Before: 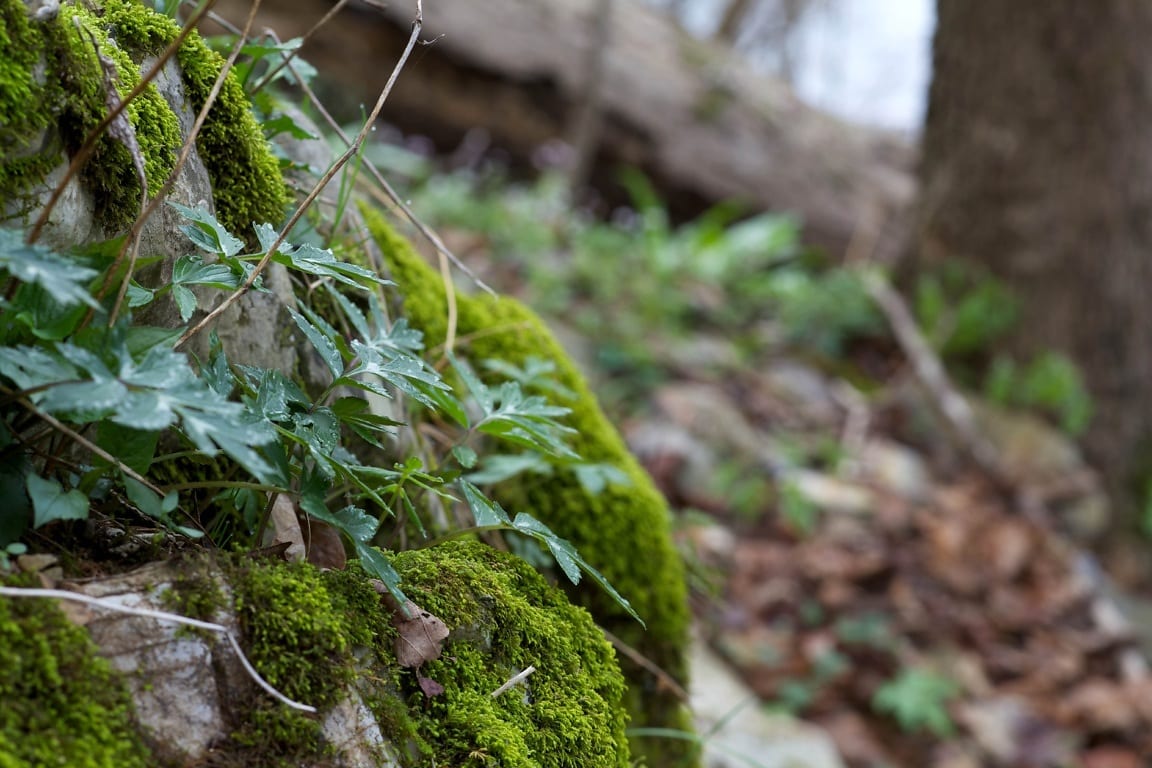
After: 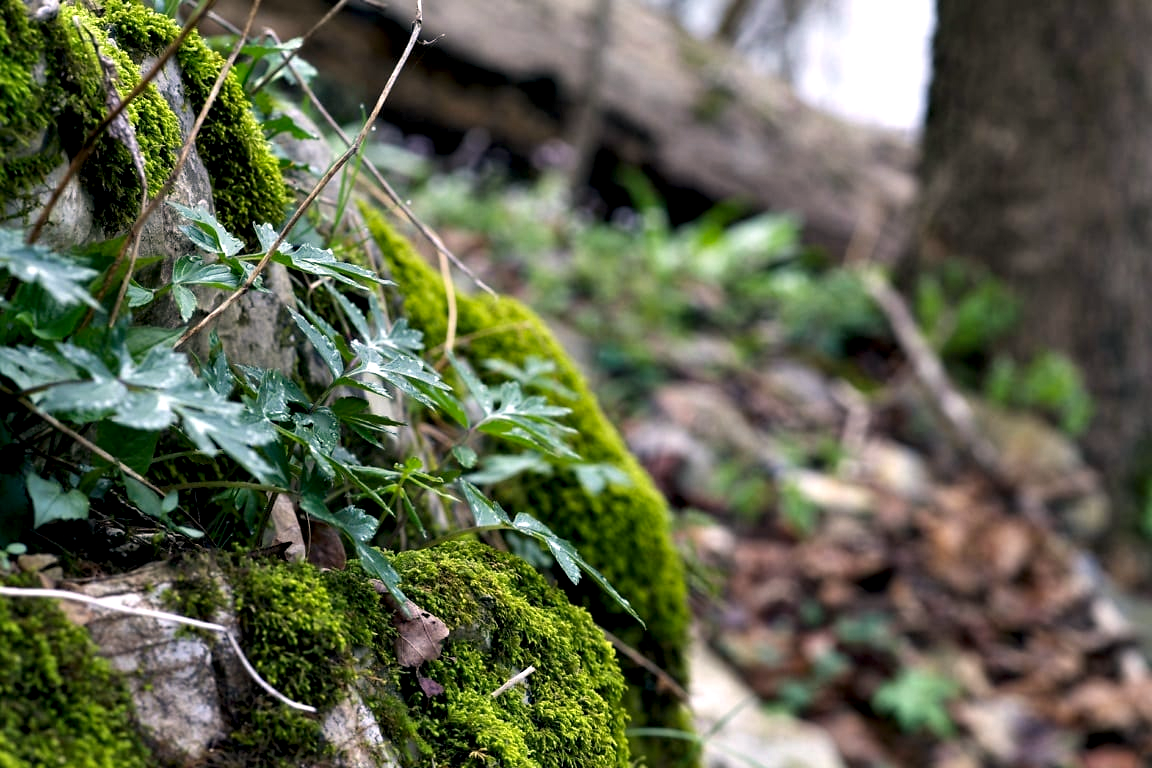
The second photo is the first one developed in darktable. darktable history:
color correction: highlights a* 5.48, highlights b* 5.33, shadows a* -4.8, shadows b* -5.25
contrast equalizer: y [[0.6 ×6], [0.55 ×6], [0 ×6], [0 ×6], [0 ×6]]
